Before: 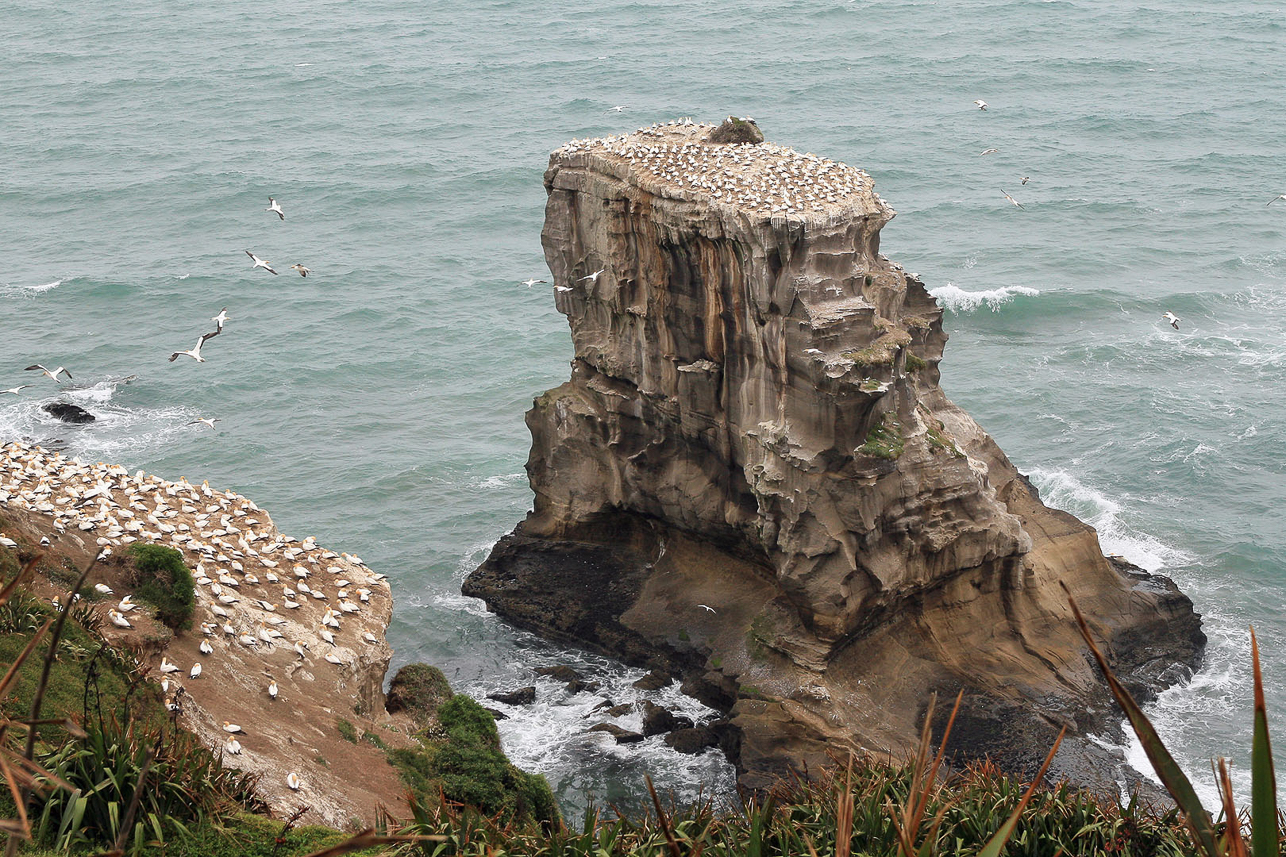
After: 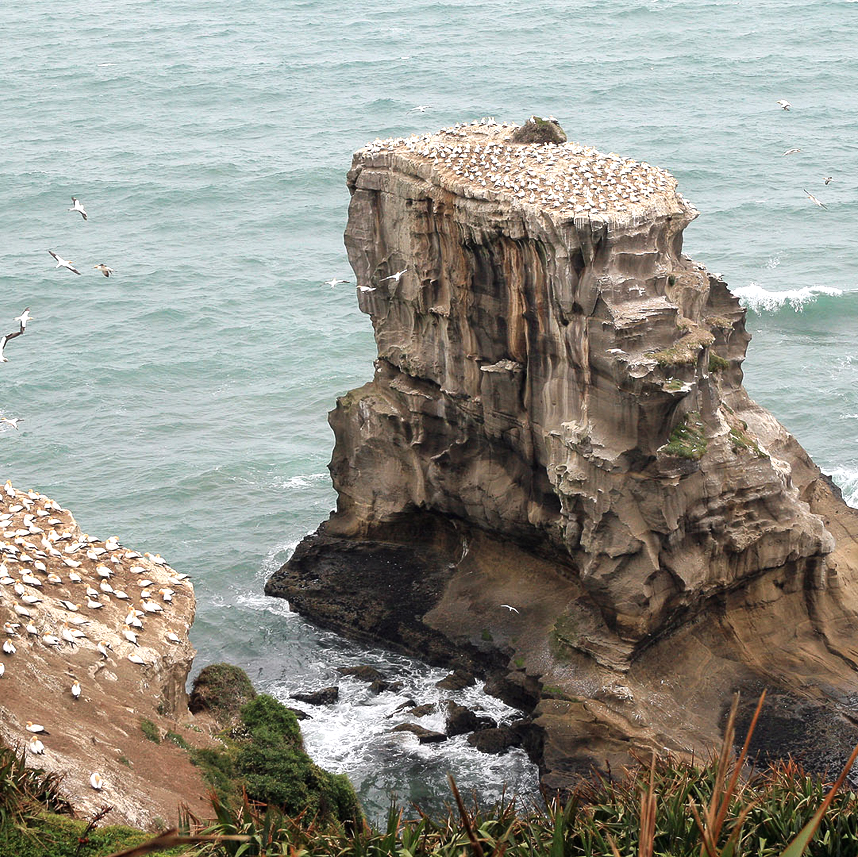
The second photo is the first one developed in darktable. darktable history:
crop: left 15.375%, right 17.887%
tone equalizer: -8 EV -0.42 EV, -7 EV -0.425 EV, -6 EV -0.332 EV, -5 EV -0.215 EV, -3 EV 0.254 EV, -2 EV 0.326 EV, -1 EV 0.406 EV, +0 EV 0.42 EV
